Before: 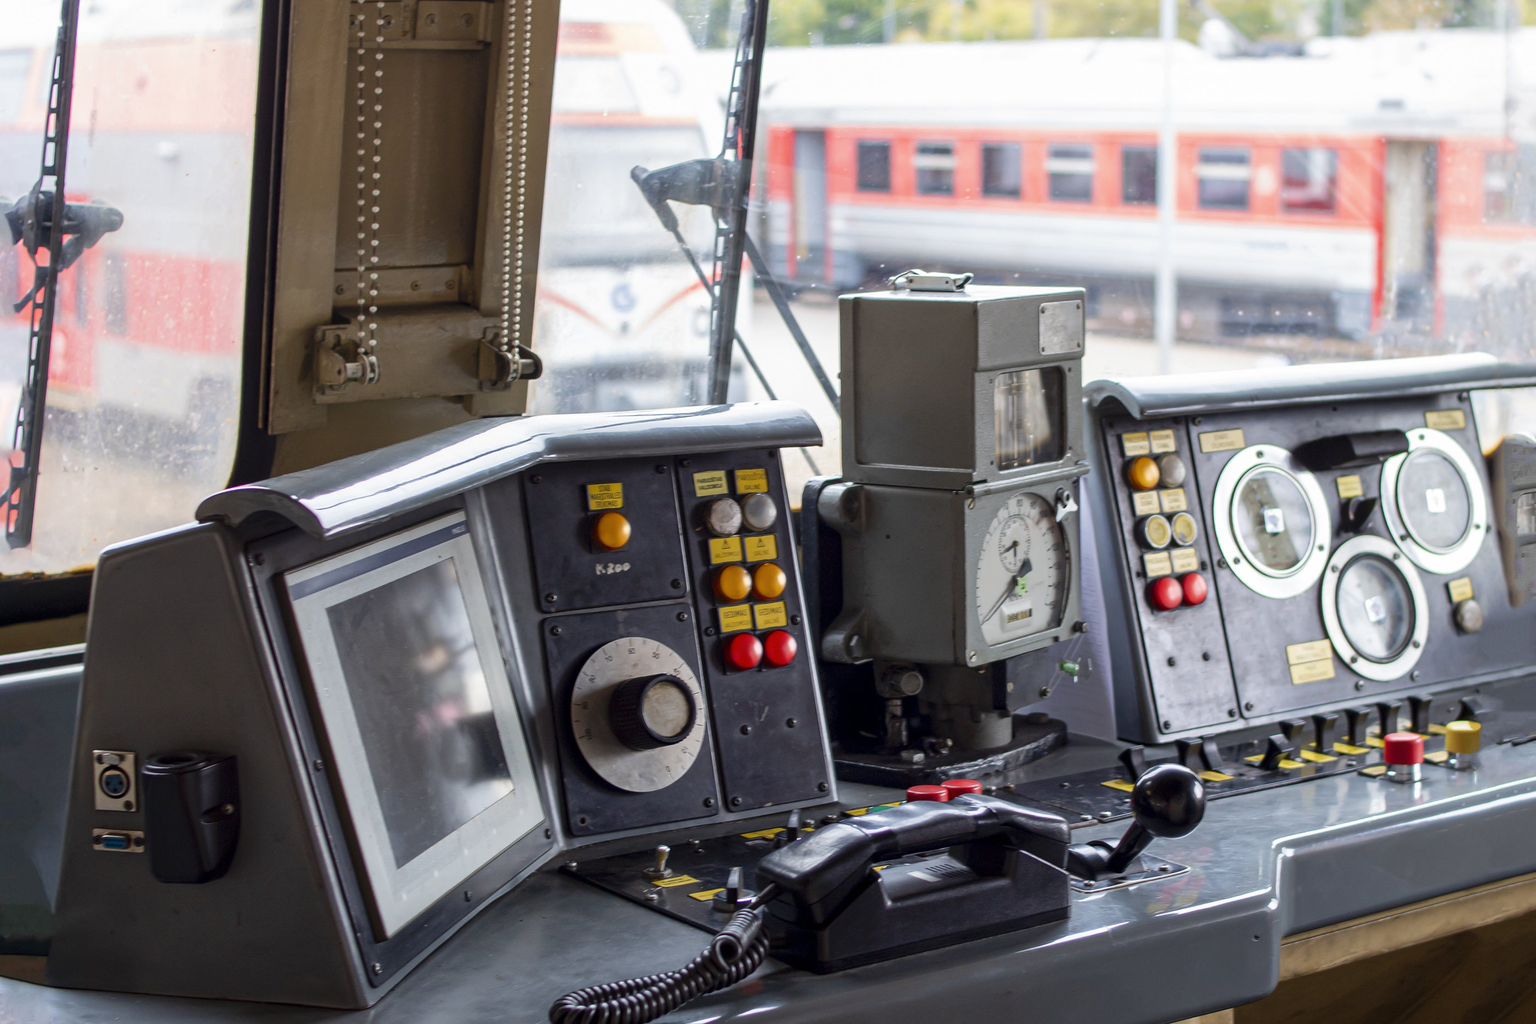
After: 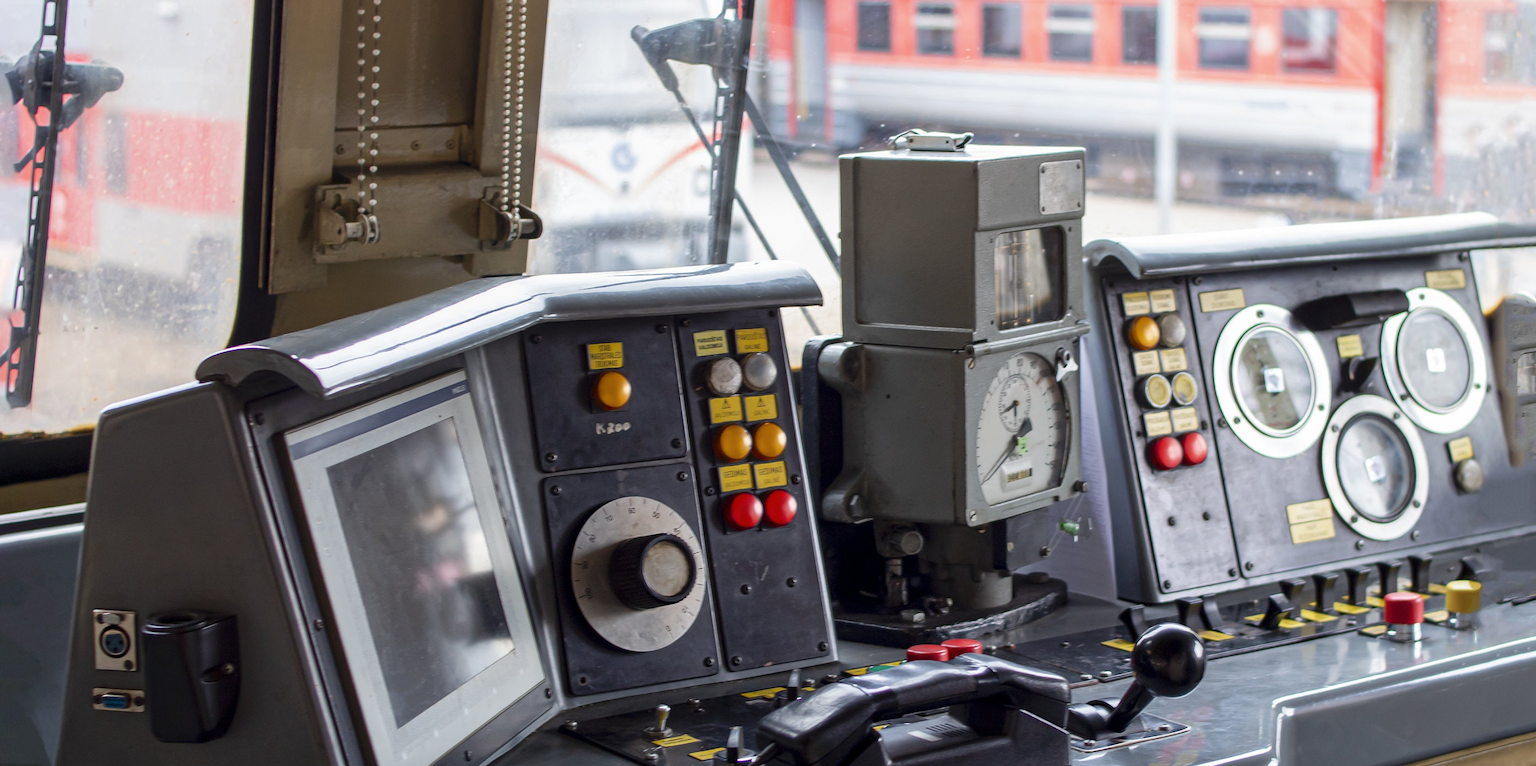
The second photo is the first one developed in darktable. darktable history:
crop: top 13.753%, bottom 11.31%
